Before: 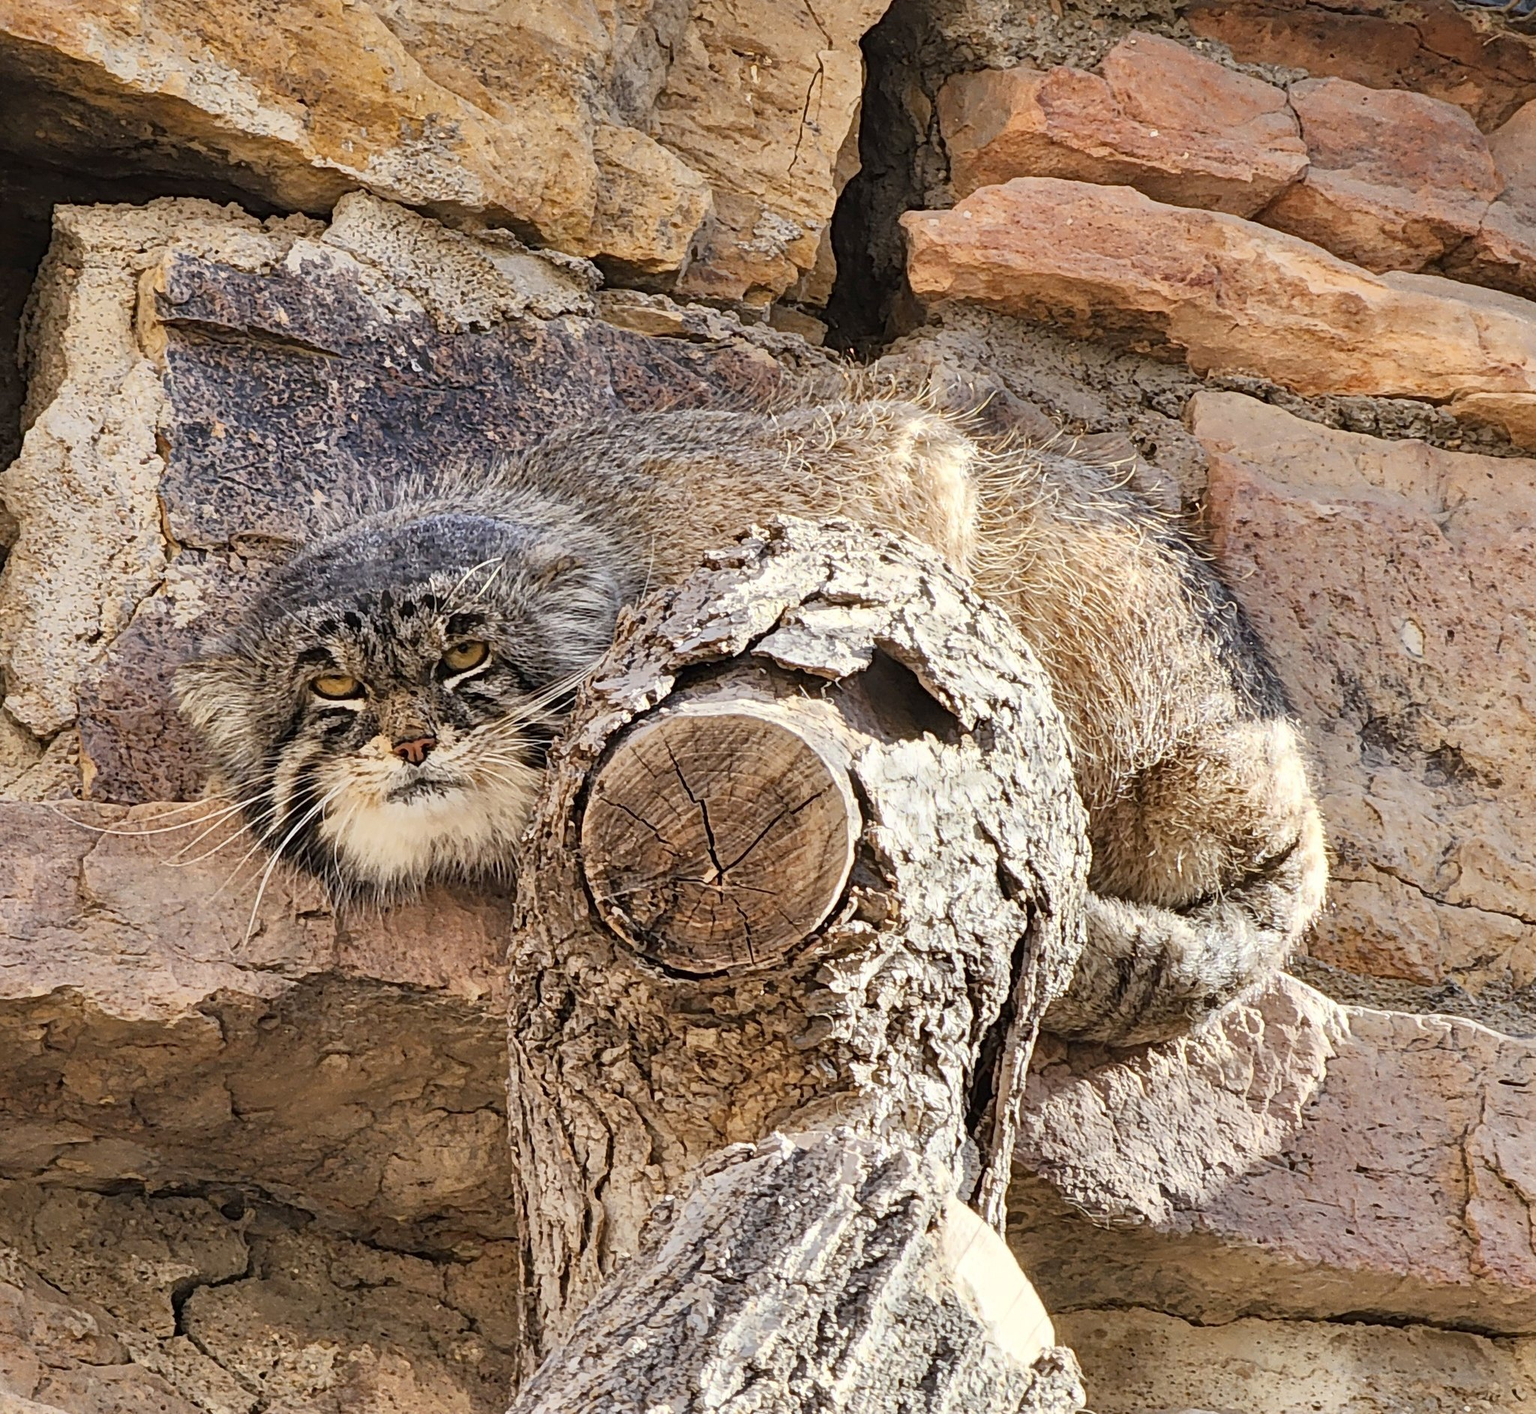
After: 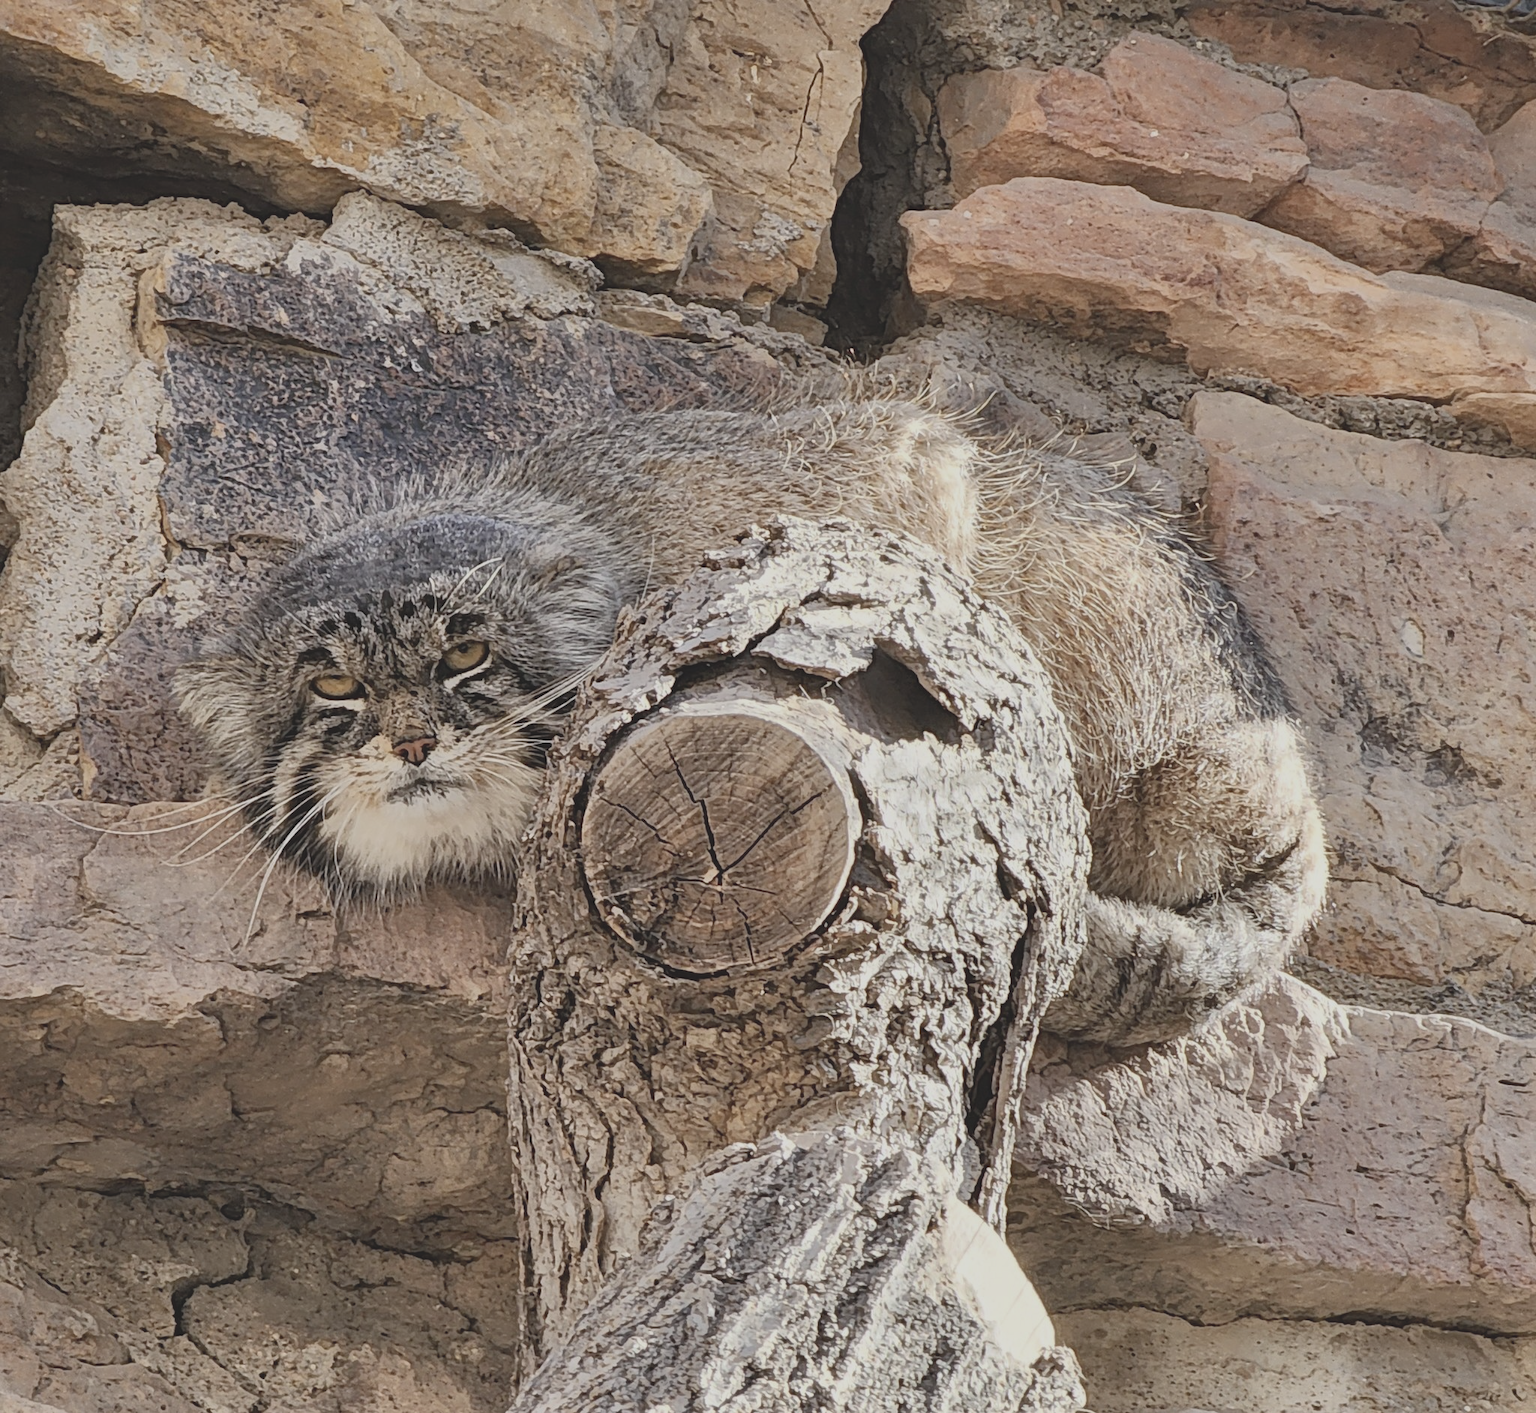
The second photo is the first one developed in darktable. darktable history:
contrast brightness saturation: contrast -0.258, saturation -0.44
